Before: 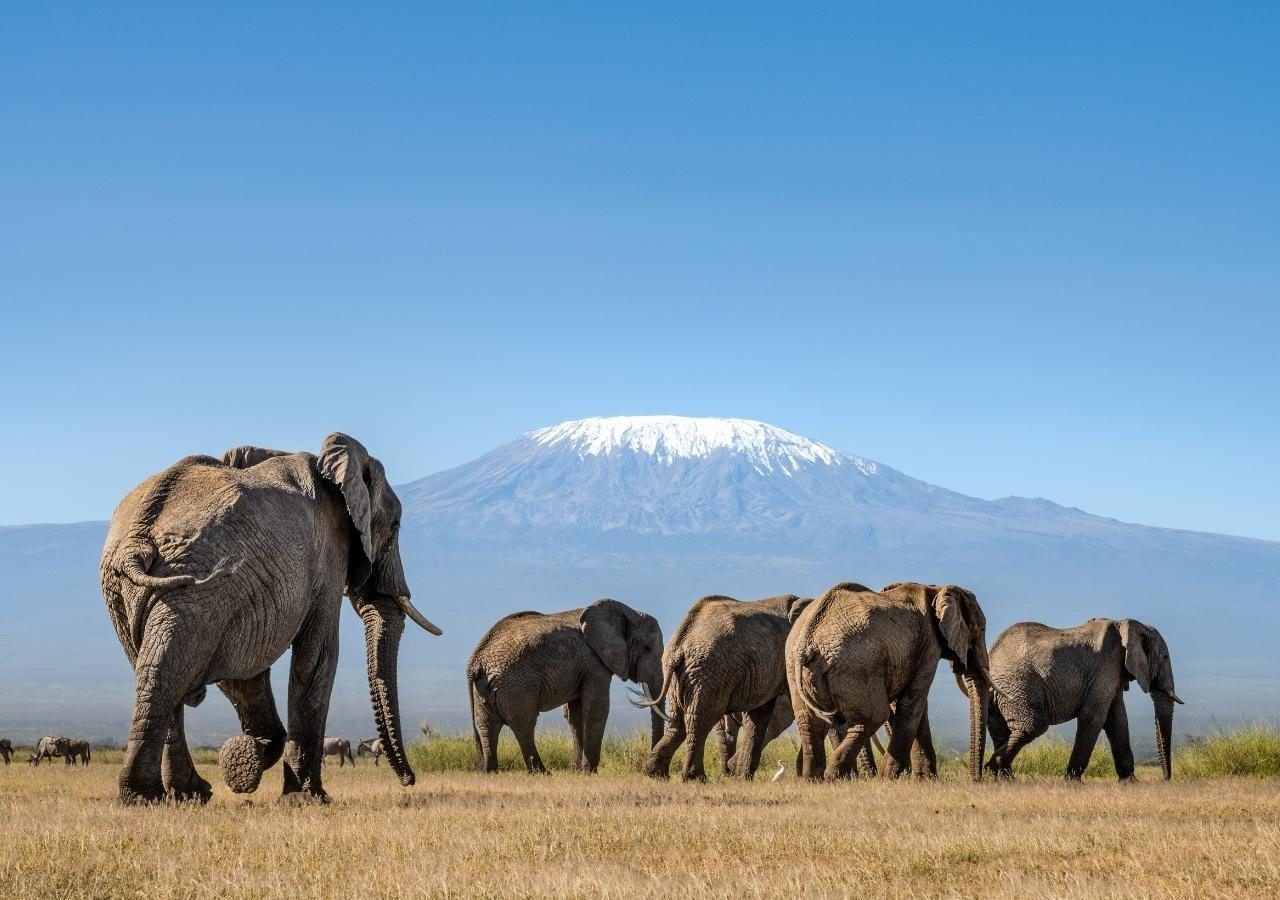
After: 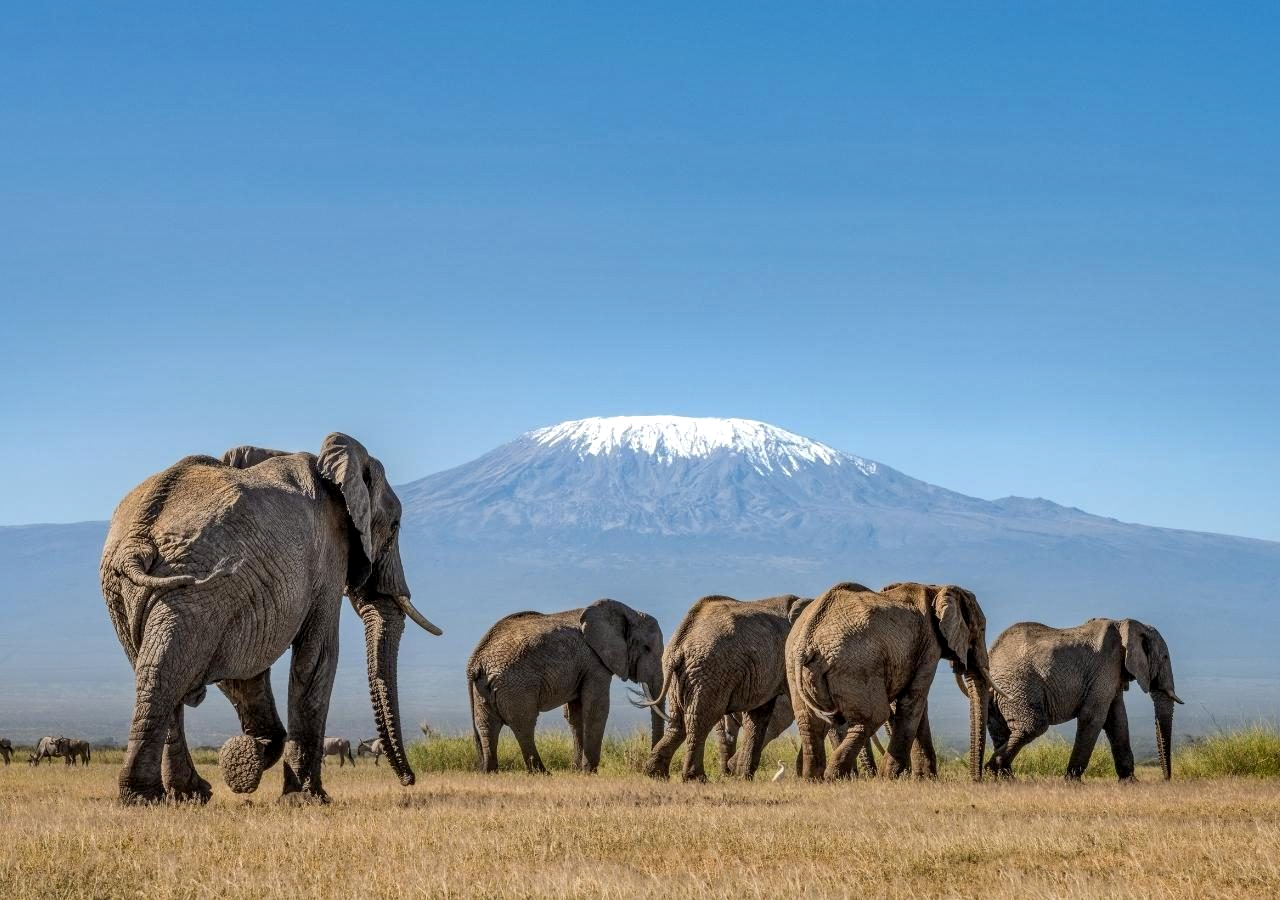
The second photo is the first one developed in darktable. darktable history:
local contrast: on, module defaults
shadows and highlights: on, module defaults
white balance: emerald 1
